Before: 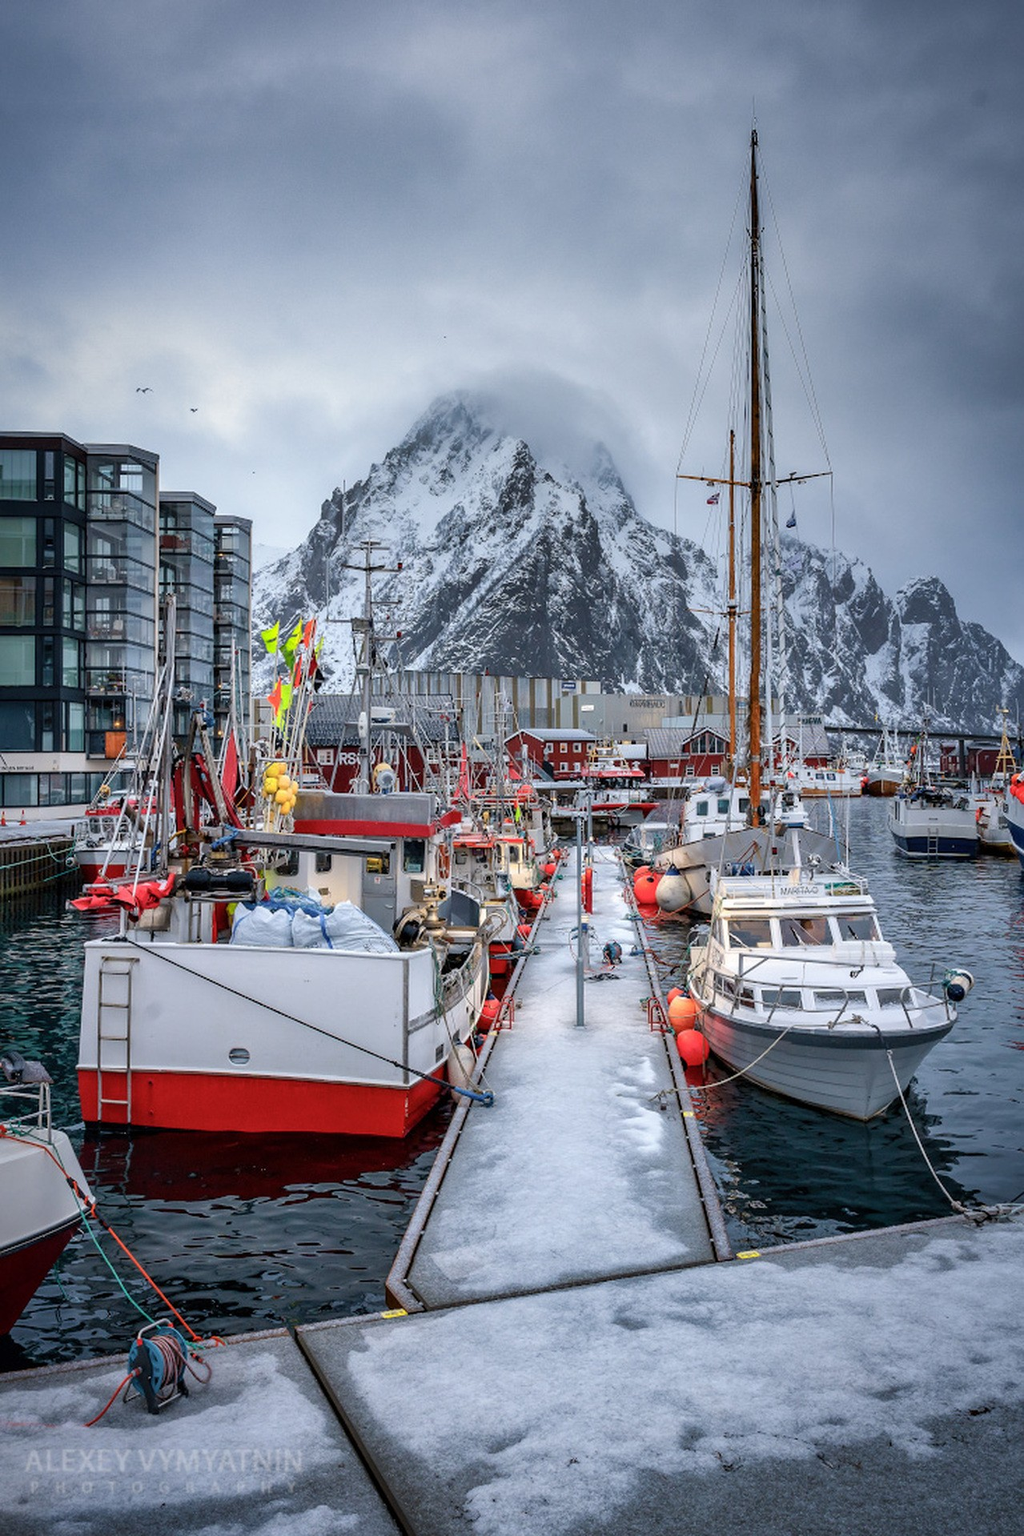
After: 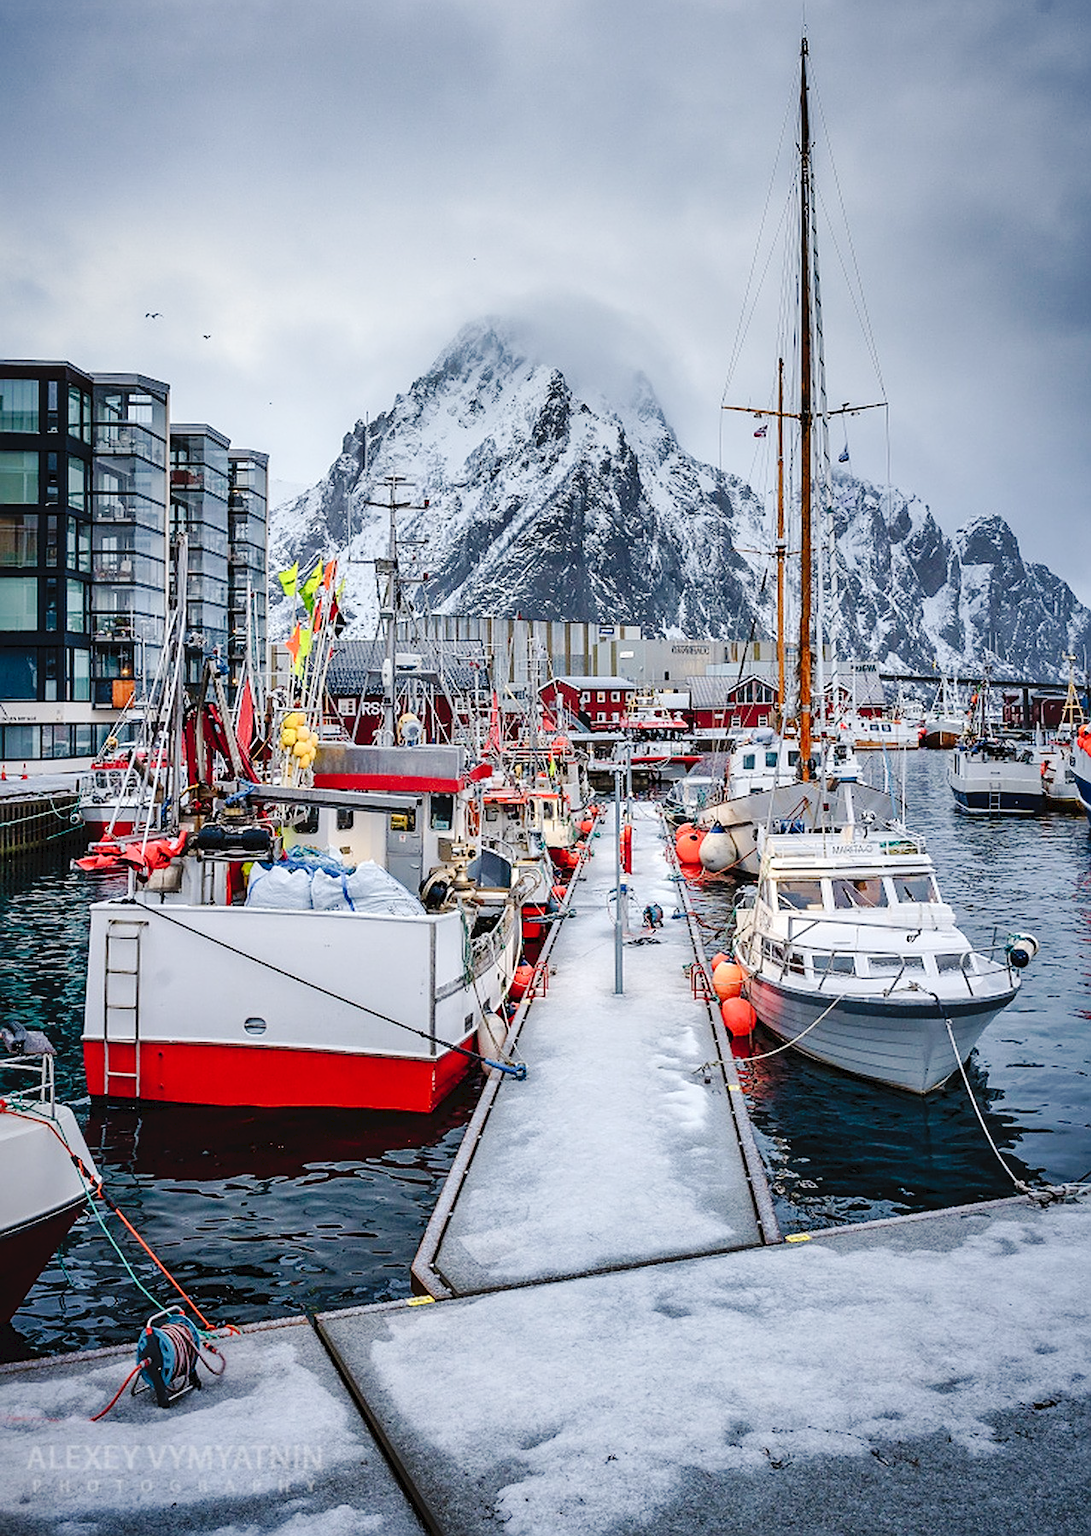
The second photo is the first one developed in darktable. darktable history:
rotate and perspective: automatic cropping off
crop and rotate: top 6.25%
tone curve: curves: ch0 [(0, 0) (0.003, 0.044) (0.011, 0.045) (0.025, 0.048) (0.044, 0.051) (0.069, 0.065) (0.1, 0.08) (0.136, 0.108) (0.177, 0.152) (0.224, 0.216) (0.277, 0.305) (0.335, 0.392) (0.399, 0.481) (0.468, 0.579) (0.543, 0.658) (0.623, 0.729) (0.709, 0.8) (0.801, 0.867) (0.898, 0.93) (1, 1)], preserve colors none
levels: mode automatic, black 0.023%, white 99.97%, levels [0.062, 0.494, 0.925]
sharpen: on, module defaults
